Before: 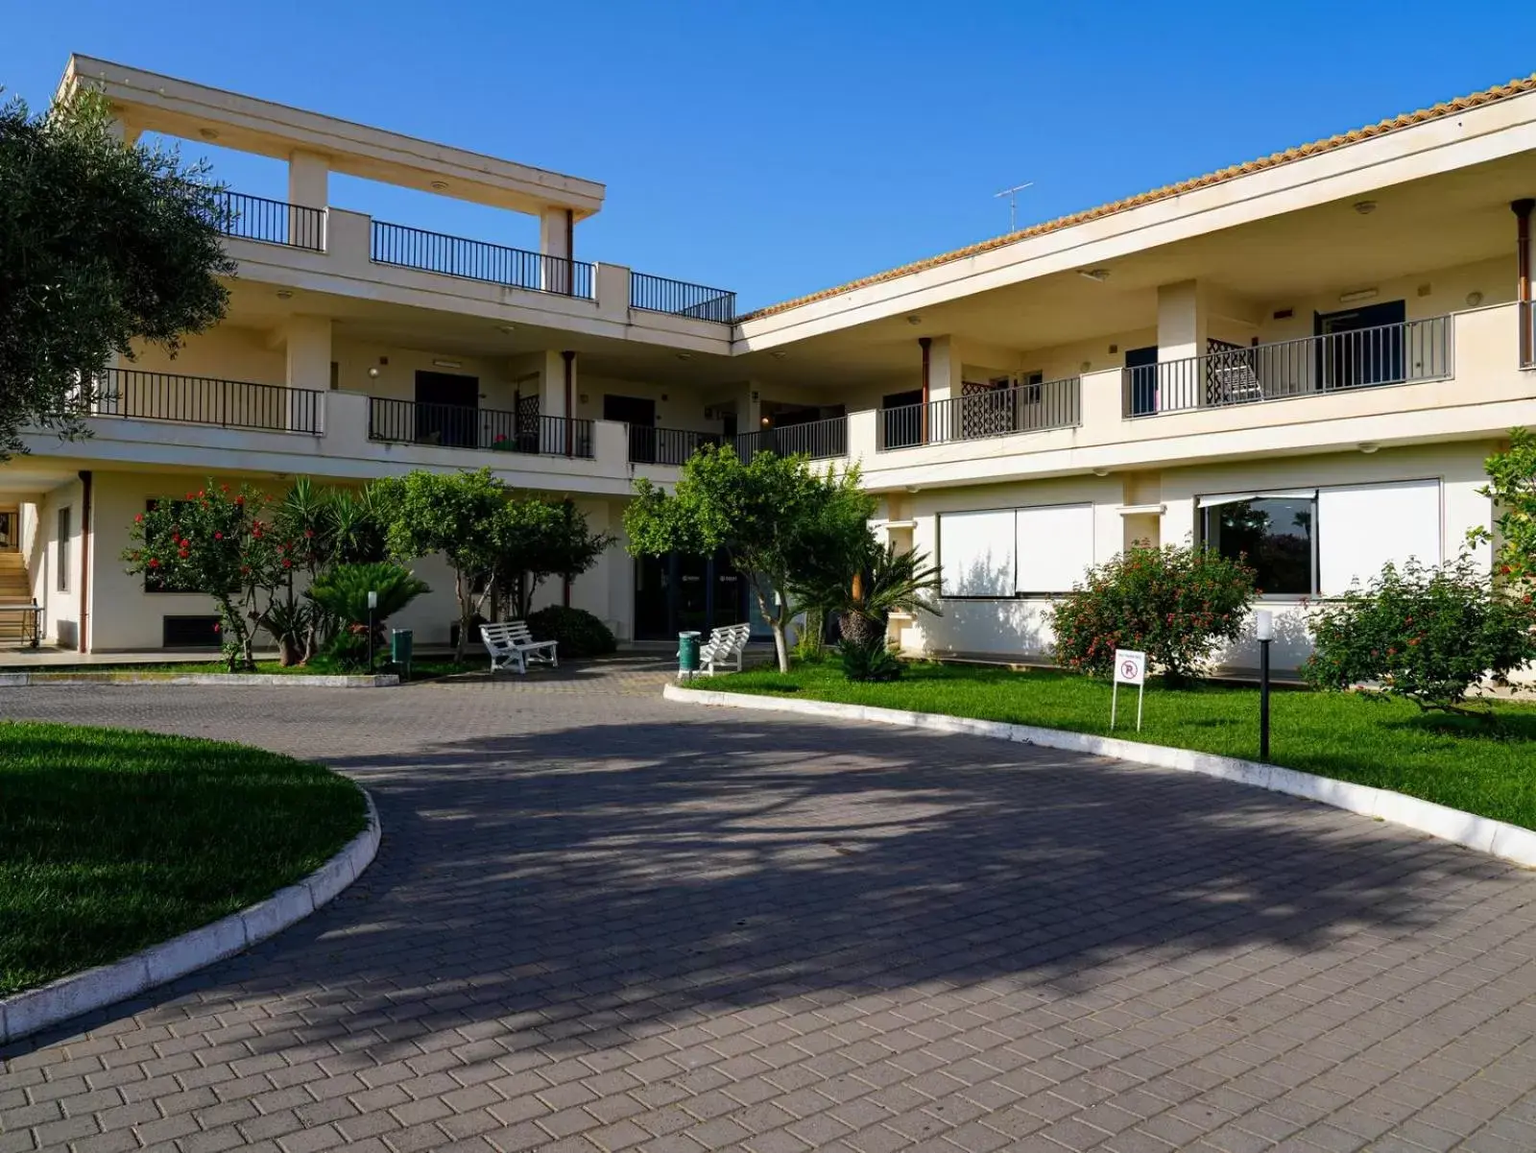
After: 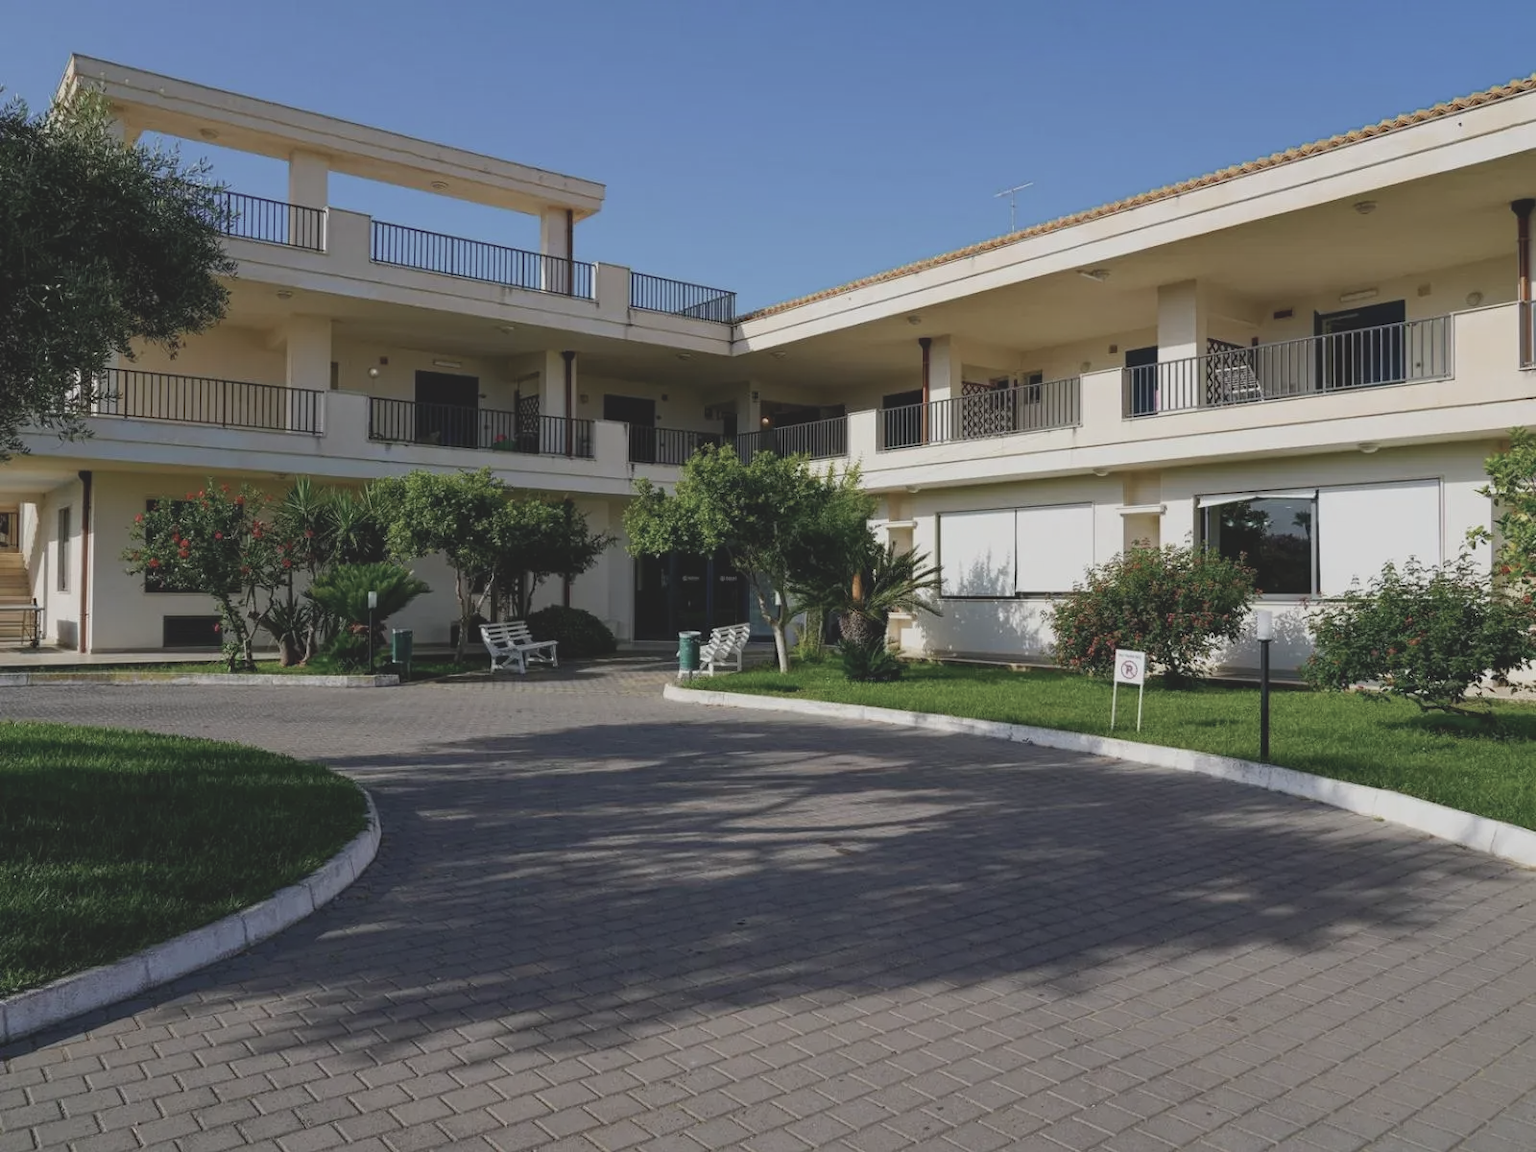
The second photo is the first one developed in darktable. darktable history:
tone equalizer: -7 EV 0.18 EV, -6 EV 0.12 EV, -5 EV 0.08 EV, -4 EV 0.04 EV, -2 EV -0.02 EV, -1 EV -0.04 EV, +0 EV -0.06 EV, luminance estimator HSV value / RGB max
contrast brightness saturation: contrast -0.26, saturation -0.43
